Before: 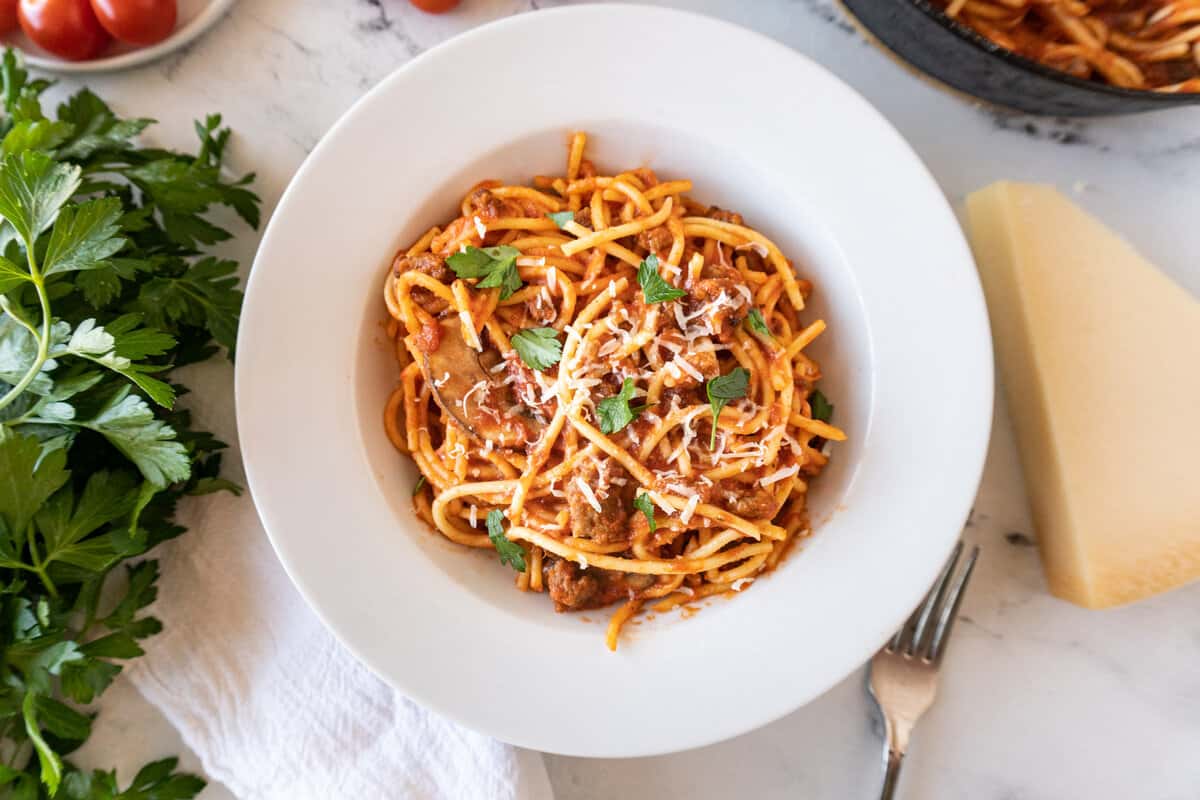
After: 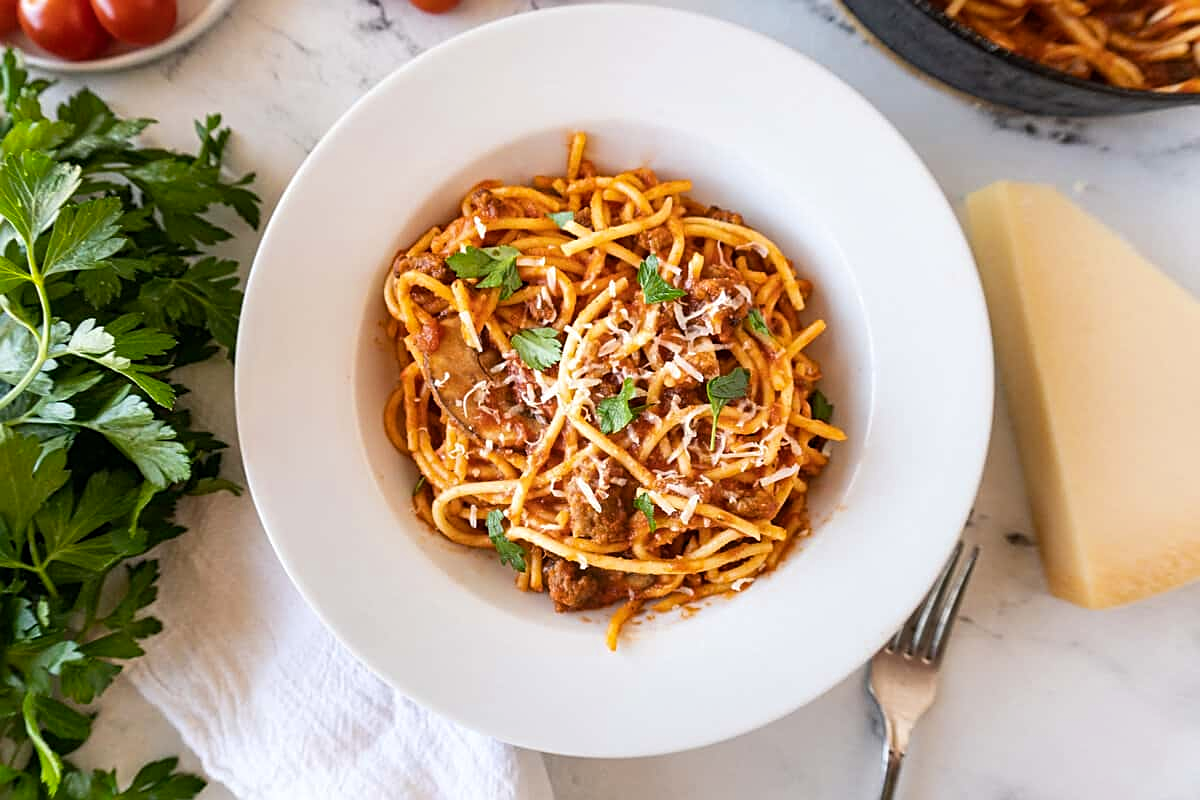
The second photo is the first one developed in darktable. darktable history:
sharpen: on, module defaults
color zones: curves: ch0 [(0.068, 0.464) (0.25, 0.5) (0.48, 0.508) (0.75, 0.536) (0.886, 0.476) (0.967, 0.456)]; ch1 [(0.066, 0.456) (0.25, 0.5) (0.616, 0.508) (0.746, 0.56) (0.934, 0.444)]
contrast brightness saturation: contrast 0.072
color balance rgb: perceptual saturation grading › global saturation 9.709%
